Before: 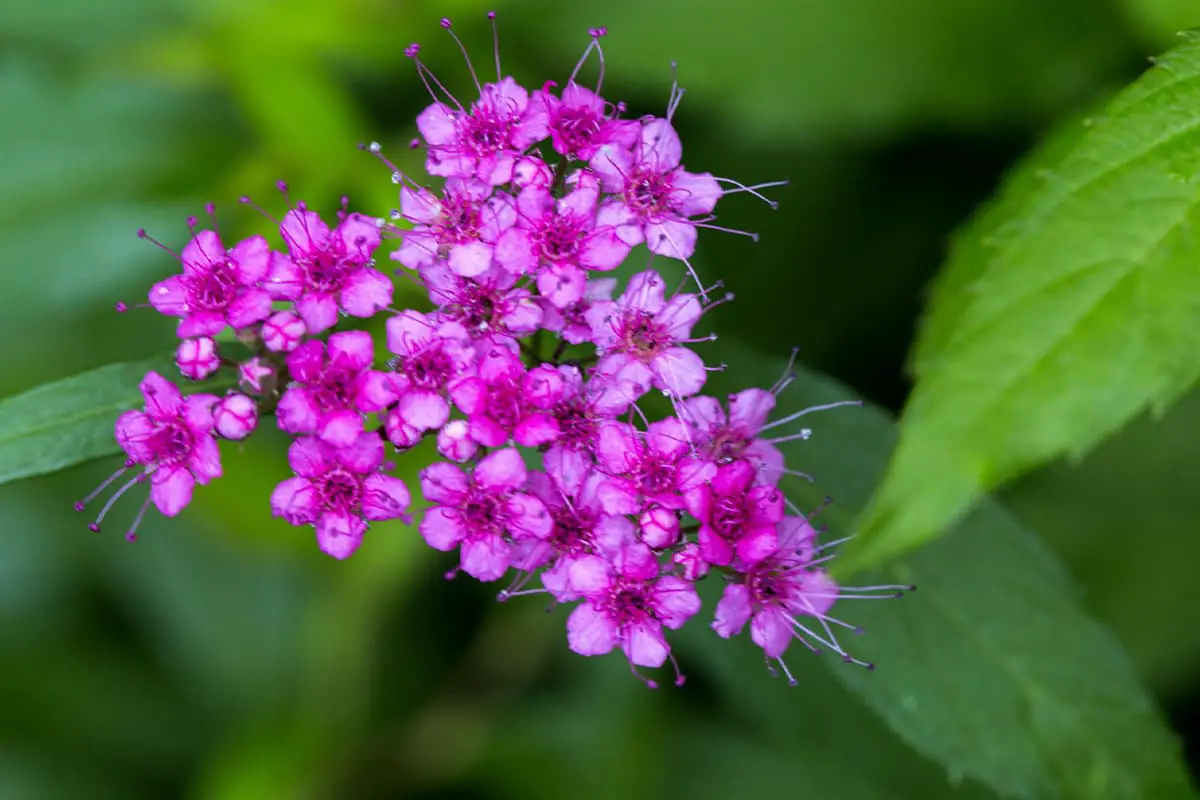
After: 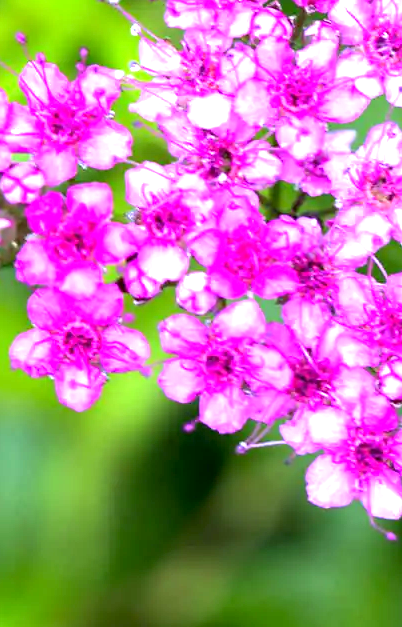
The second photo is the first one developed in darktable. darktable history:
white balance: red 0.978, blue 0.999
crop and rotate: left 21.77%, top 18.528%, right 44.676%, bottom 2.997%
exposure: black level correction 0.001, exposure 1.735 EV, compensate highlight preservation false
tone equalizer: -8 EV 0.06 EV, smoothing diameter 25%, edges refinement/feathering 10, preserve details guided filter
